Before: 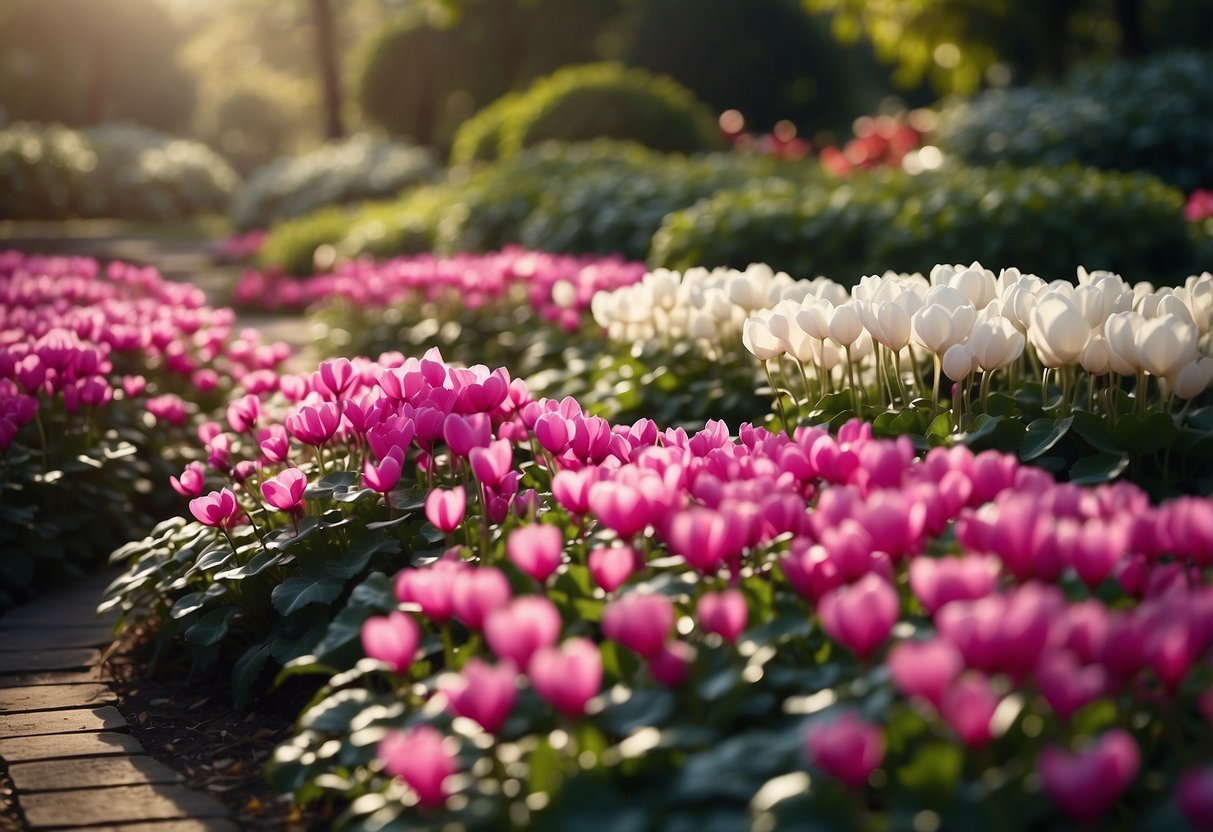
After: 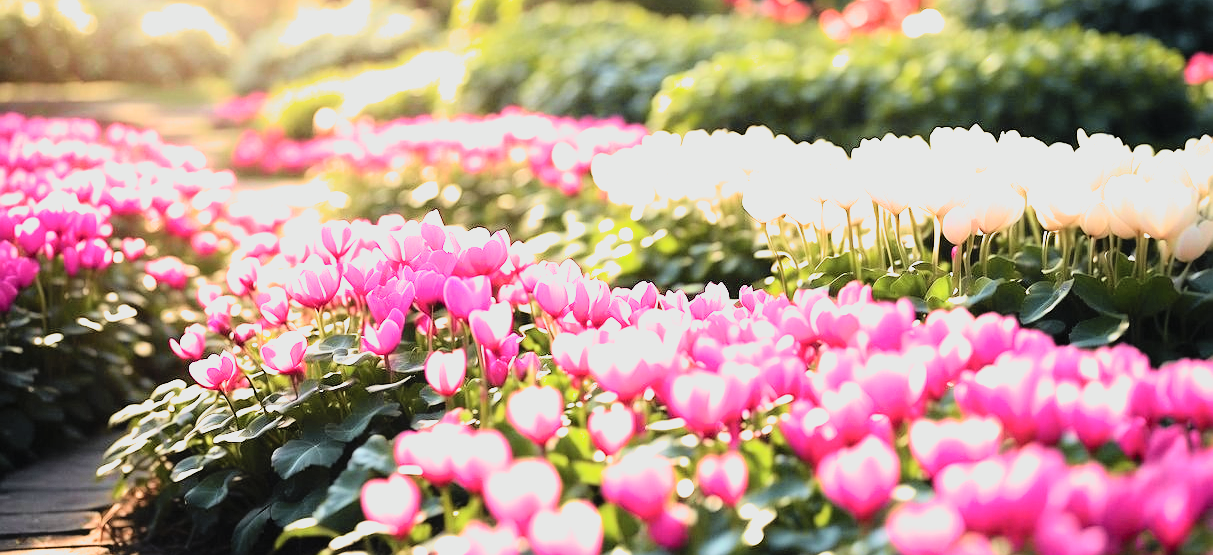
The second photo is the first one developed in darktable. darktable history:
tone curve: curves: ch0 [(0, 0) (0.091, 0.066) (0.184, 0.16) (0.491, 0.519) (0.748, 0.765) (1, 0.919)]; ch1 [(0, 0) (0.179, 0.173) (0.322, 0.32) (0.424, 0.424) (0.502, 0.5) (0.56, 0.575) (0.631, 0.675) (0.777, 0.806) (1, 1)]; ch2 [(0, 0) (0.434, 0.447) (0.497, 0.498) (0.539, 0.566) (0.676, 0.691) (1, 1)], color space Lab, independent channels, preserve colors none
crop: top 16.583%, bottom 16.693%
sharpen: amount 0.202
exposure: black level correction 0, exposure 1.366 EV, compensate highlight preservation false
filmic rgb: black relative exposure -8 EV, white relative exposure 2.18 EV, threshold 3.03 EV, structure ↔ texture 99.14%, hardness 6.94, iterations of high-quality reconstruction 0, enable highlight reconstruction true
contrast brightness saturation: contrast 0.098, brightness 0.296, saturation 0.146
